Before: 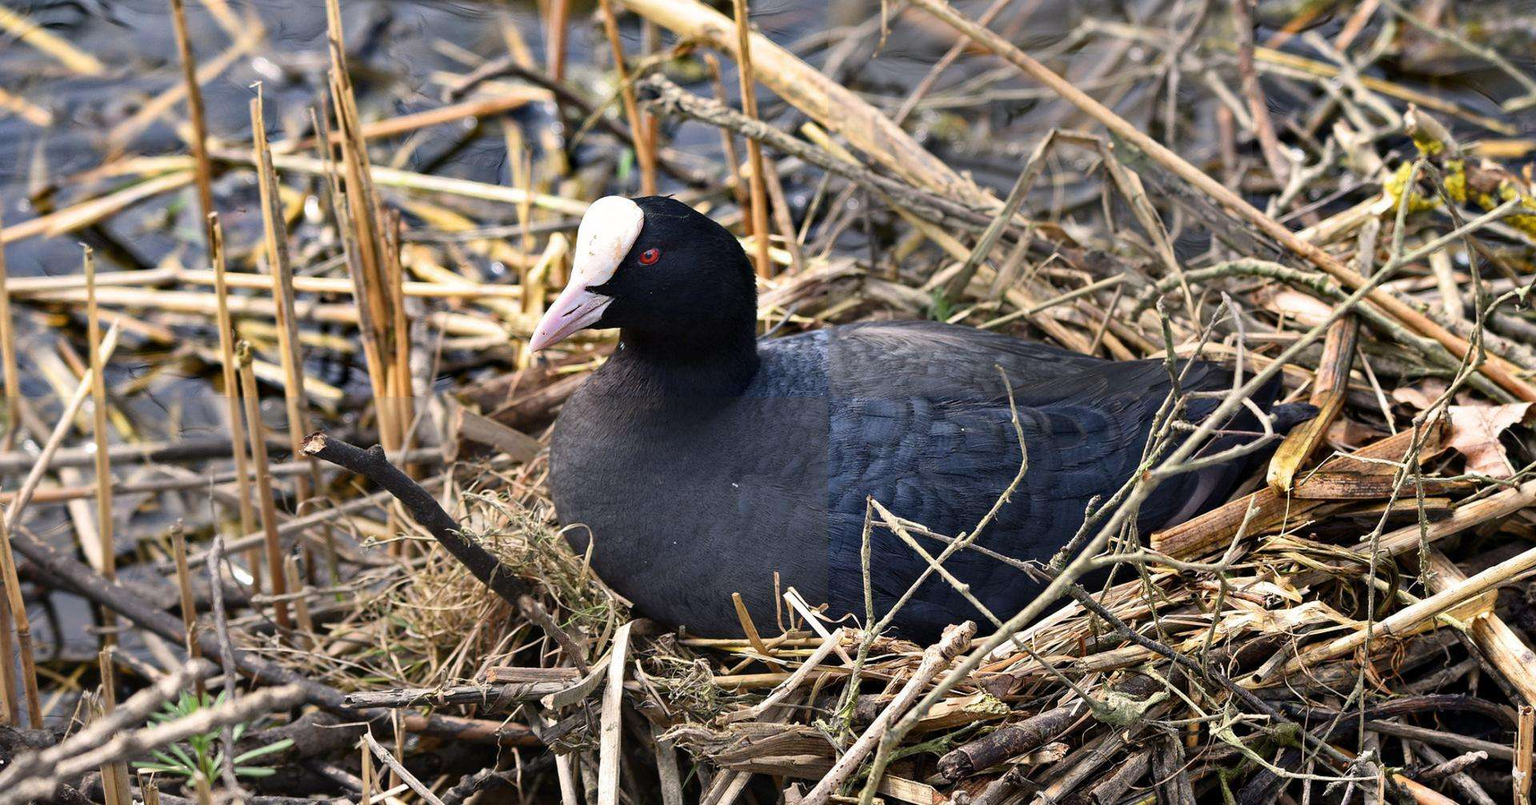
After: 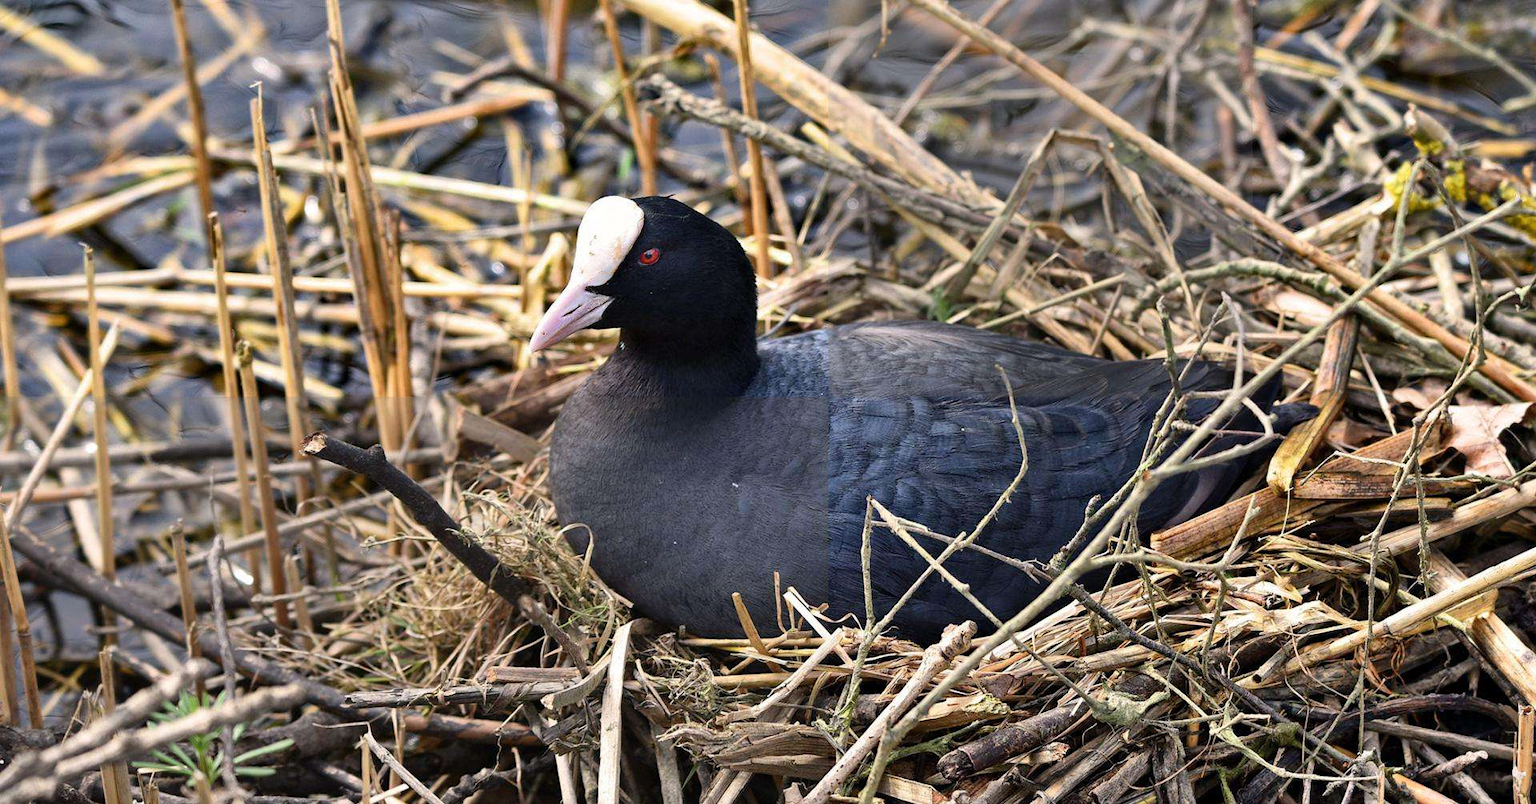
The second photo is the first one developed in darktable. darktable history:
shadows and highlights: shadows 52.44, soften with gaussian
